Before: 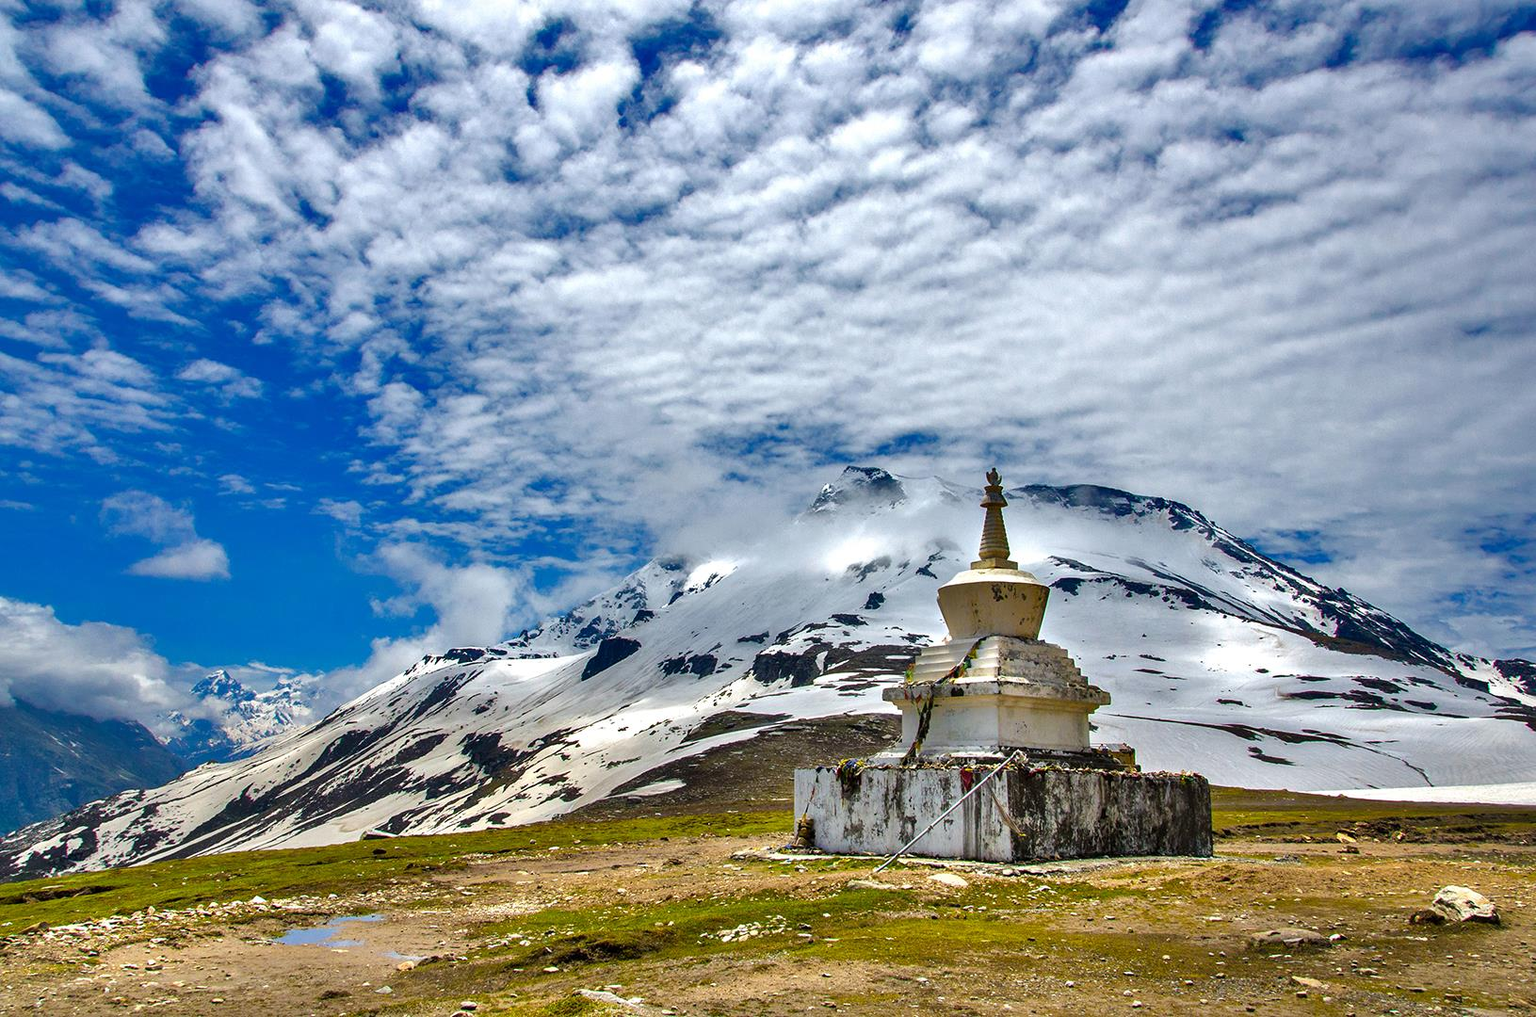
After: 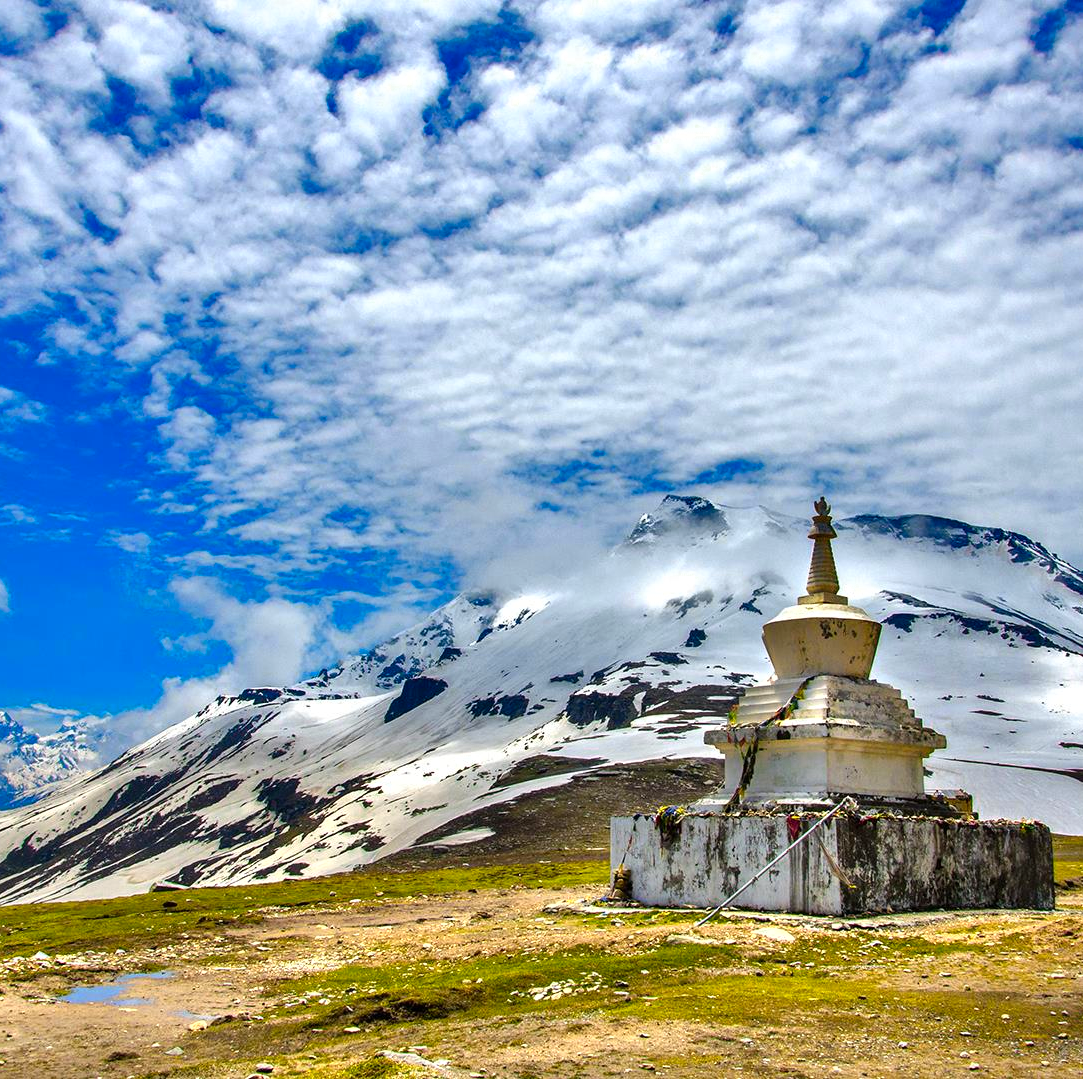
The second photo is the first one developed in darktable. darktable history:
color zones: curves: ch0 [(0.099, 0.624) (0.257, 0.596) (0.384, 0.376) (0.529, 0.492) (0.697, 0.564) (0.768, 0.532) (0.908, 0.644)]; ch1 [(0.112, 0.564) (0.254, 0.612) (0.432, 0.676) (0.592, 0.456) (0.743, 0.684) (0.888, 0.536)]; ch2 [(0.25, 0.5) (0.469, 0.36) (0.75, 0.5)]
crop and rotate: left 14.313%, right 19.229%
